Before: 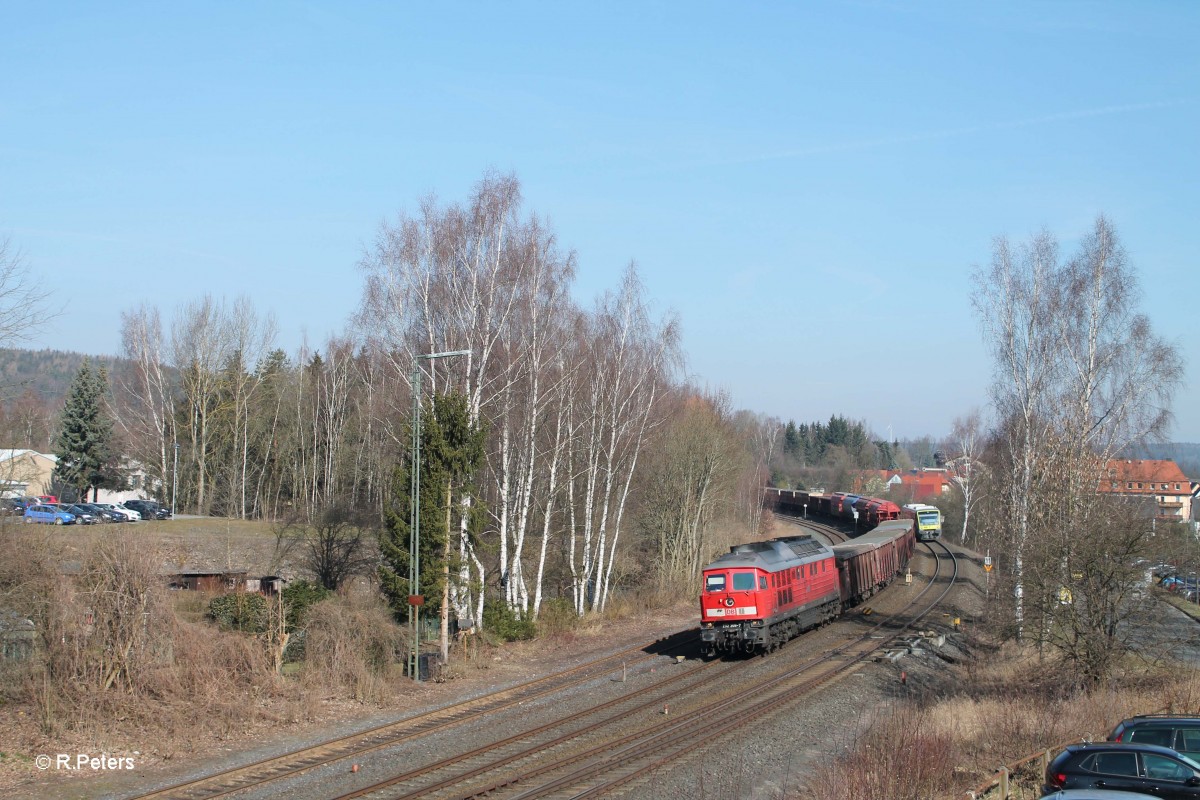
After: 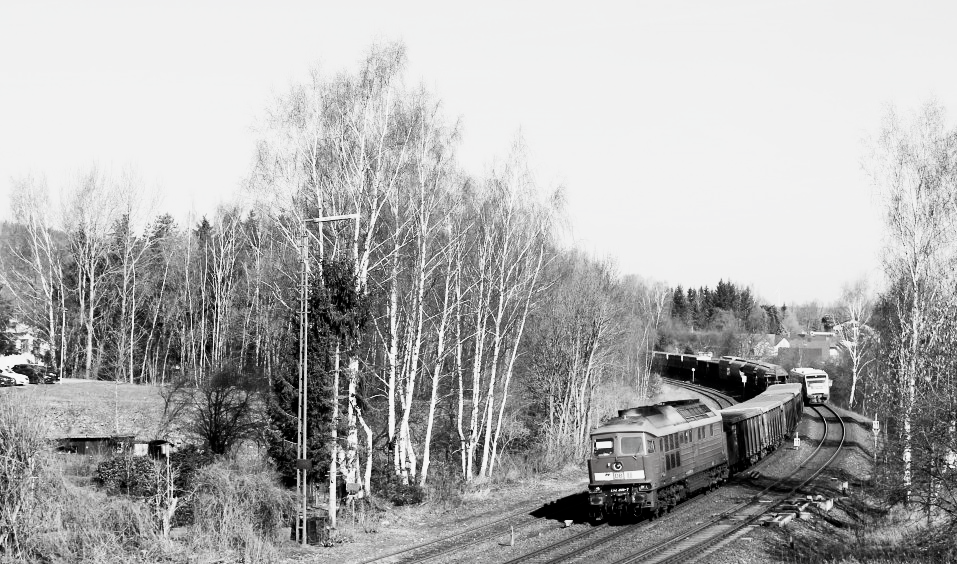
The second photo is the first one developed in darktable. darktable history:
contrast brightness saturation: contrast -0.034, brightness -0.595, saturation -0.987
crop: left 9.364%, top 17.091%, right 10.827%, bottom 12.342%
base curve: curves: ch0 [(0, 0) (0.012, 0.01) (0.073, 0.168) (0.31, 0.711) (0.645, 0.957) (1, 1)], preserve colors none
exposure: black level correction 0.005, exposure 0.414 EV, compensate highlight preservation false
